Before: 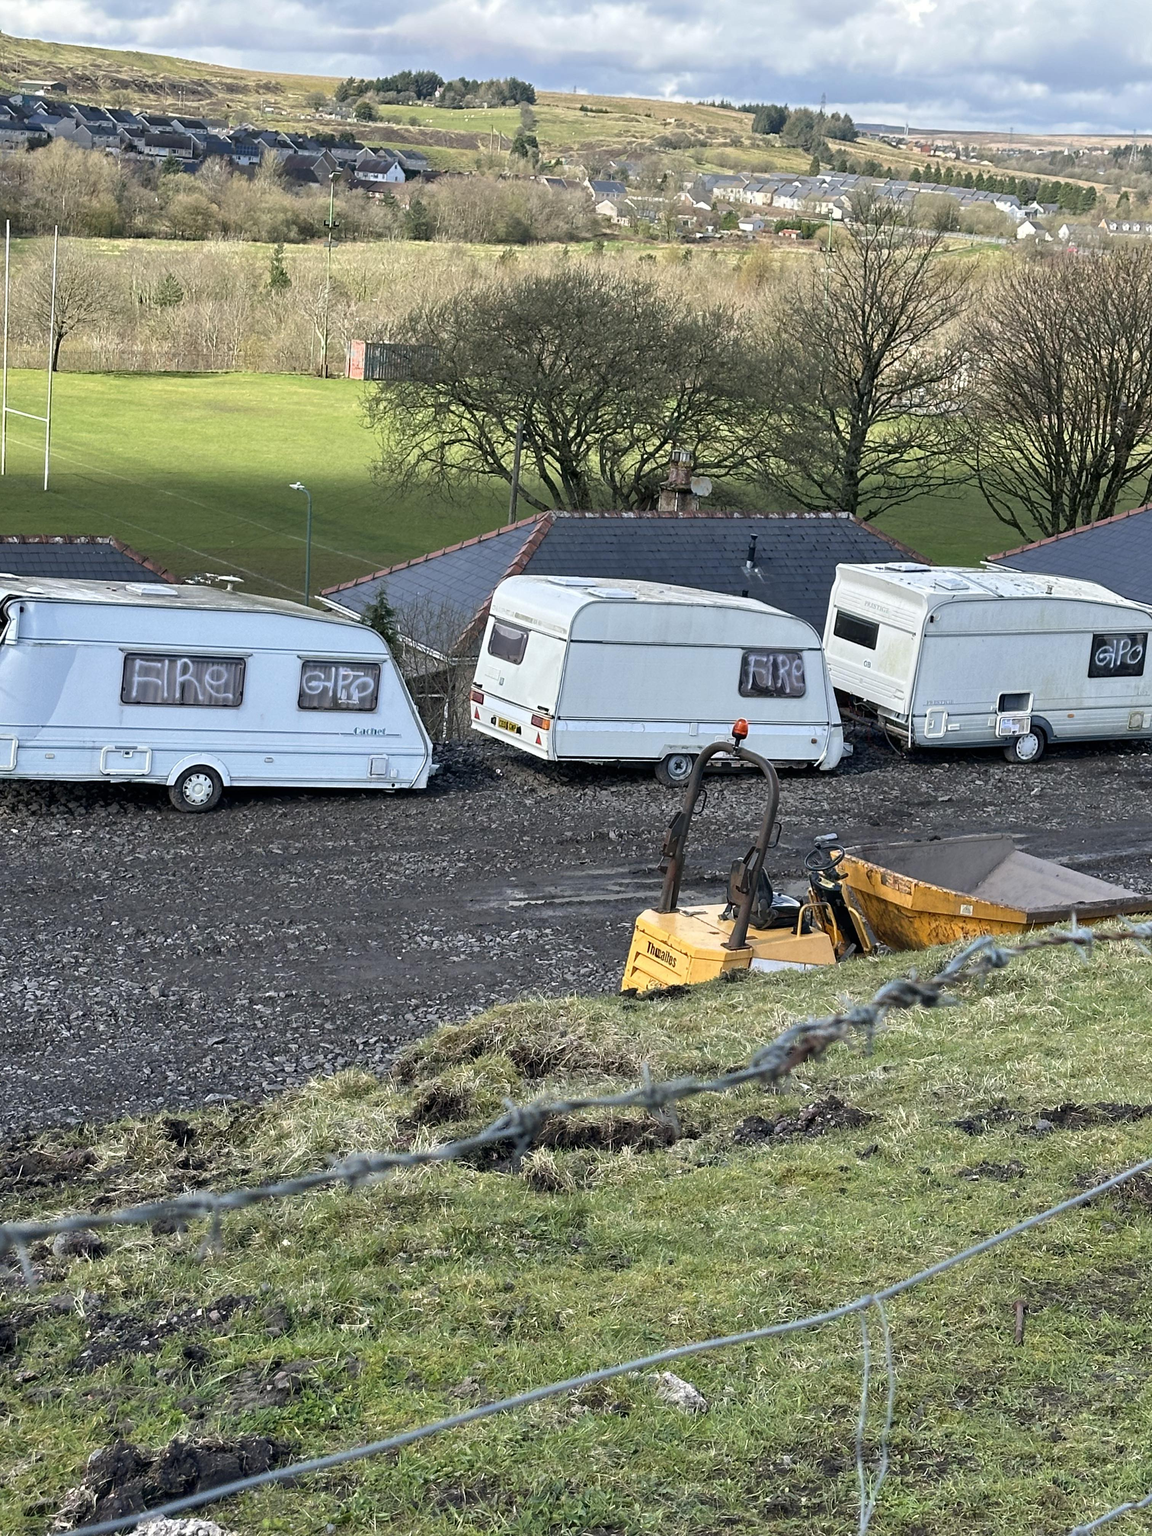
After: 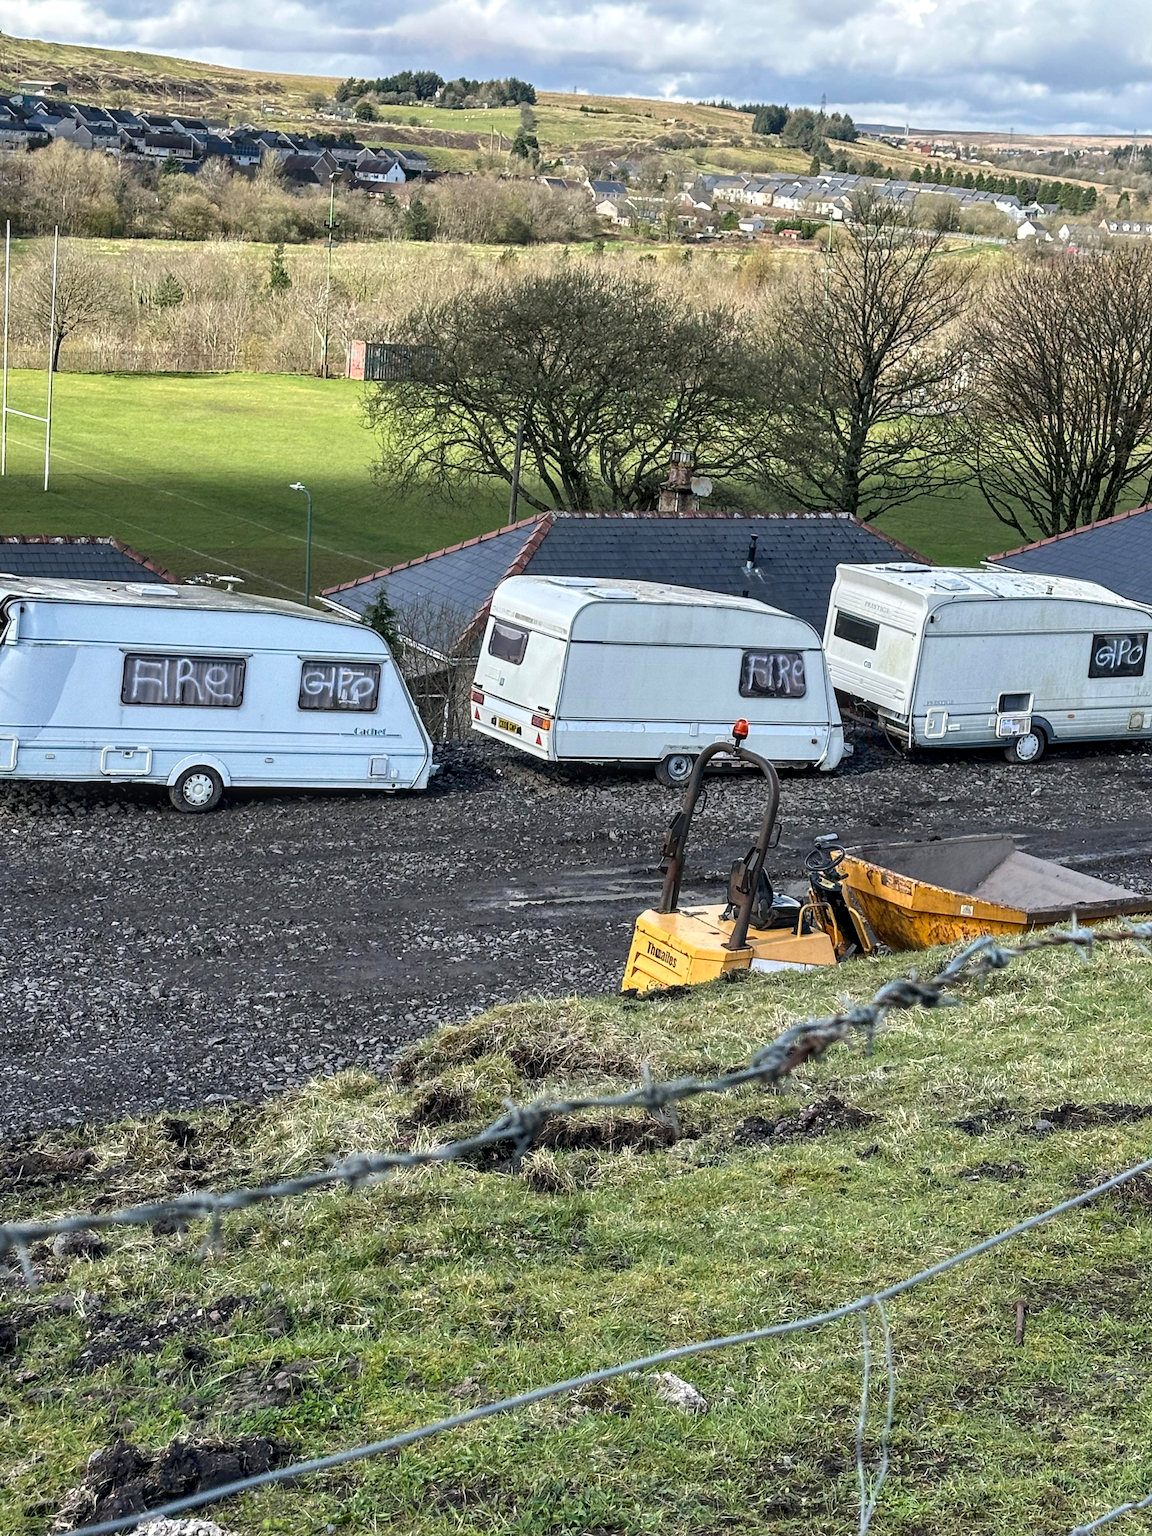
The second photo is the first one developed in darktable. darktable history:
tone curve: curves: ch0 [(0, 0) (0.266, 0.247) (0.741, 0.751) (1, 1)], color space Lab, independent channels
local contrast: detail 130%
